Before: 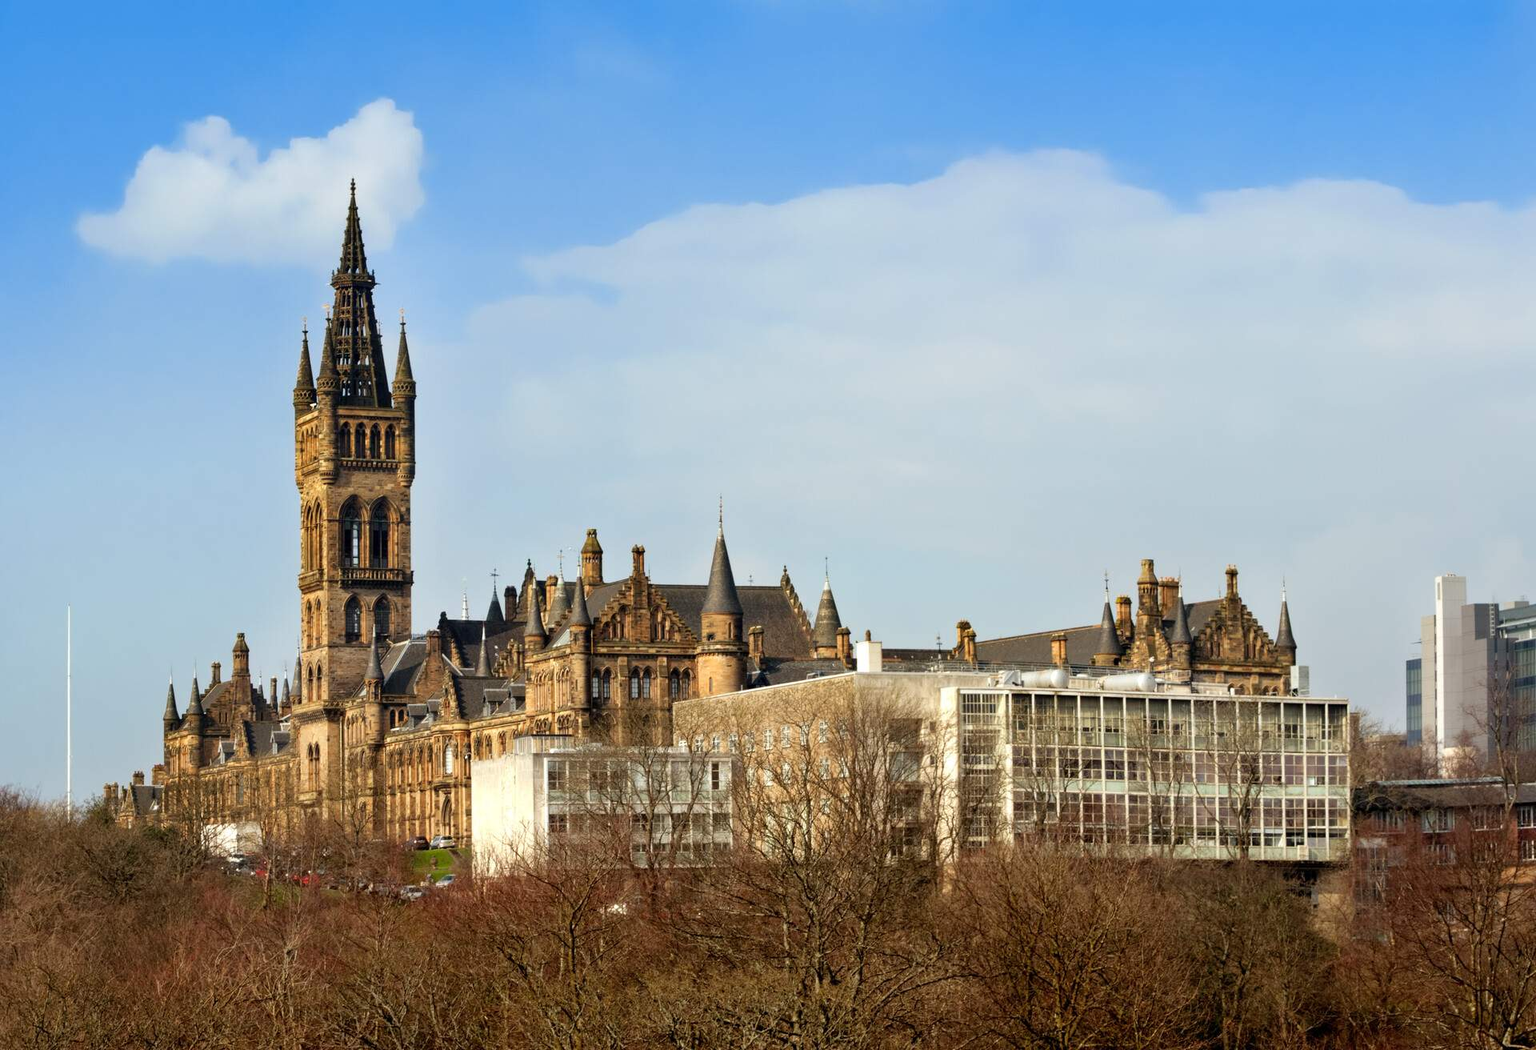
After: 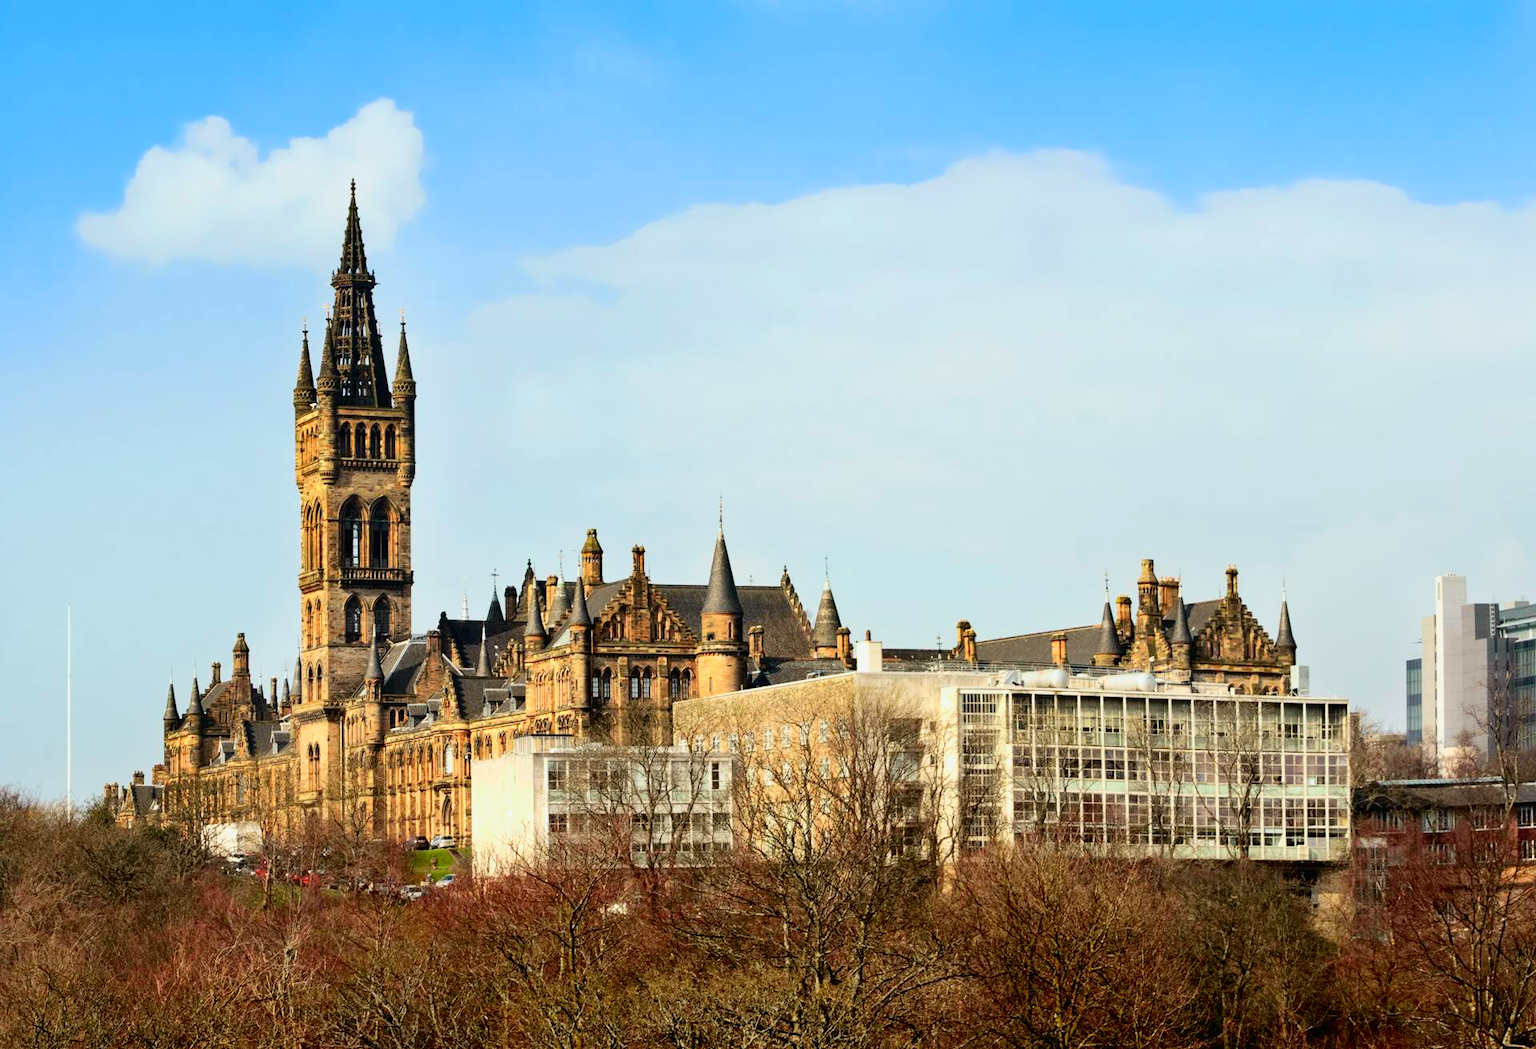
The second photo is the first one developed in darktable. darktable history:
tone curve: curves: ch0 [(0, 0.012) (0.031, 0.02) (0.12, 0.083) (0.193, 0.171) (0.277, 0.279) (0.45, 0.52) (0.568, 0.676) (0.678, 0.777) (0.875, 0.92) (1, 0.965)]; ch1 [(0, 0) (0.243, 0.245) (0.402, 0.41) (0.493, 0.486) (0.508, 0.507) (0.531, 0.53) (0.551, 0.564) (0.646, 0.672) (0.694, 0.732) (1, 1)]; ch2 [(0, 0) (0.249, 0.216) (0.356, 0.343) (0.424, 0.442) (0.476, 0.482) (0.498, 0.502) (0.517, 0.517) (0.532, 0.545) (0.562, 0.575) (0.614, 0.644) (0.706, 0.748) (0.808, 0.809) (0.991, 0.968)], color space Lab, independent channels, preserve colors none
